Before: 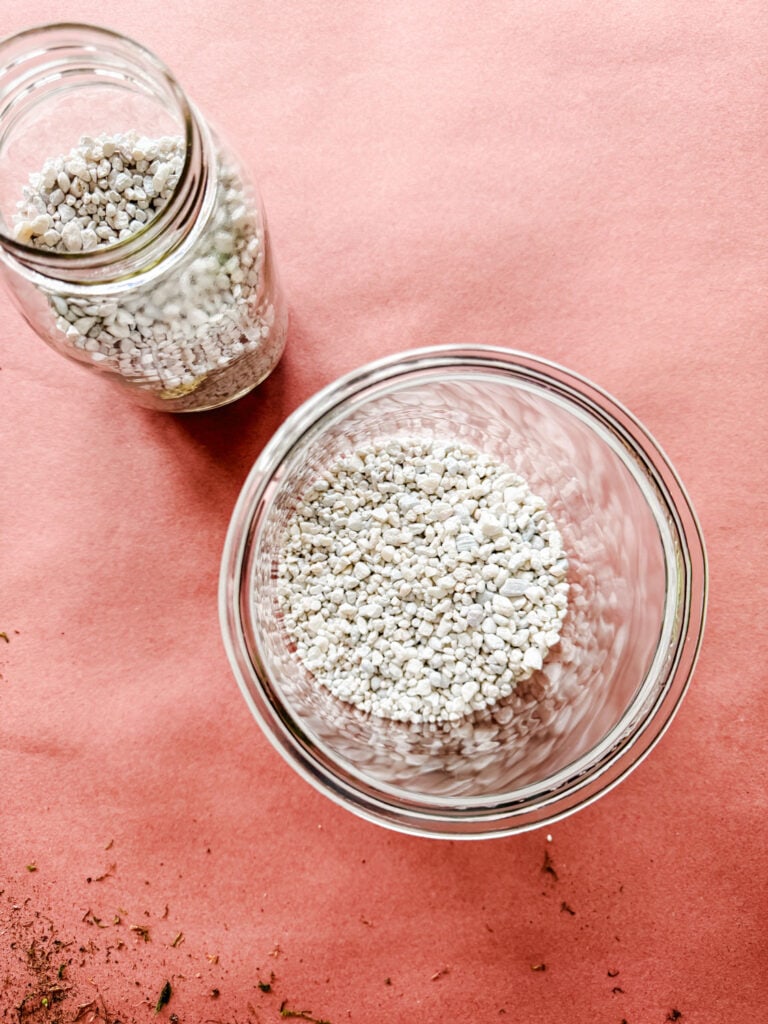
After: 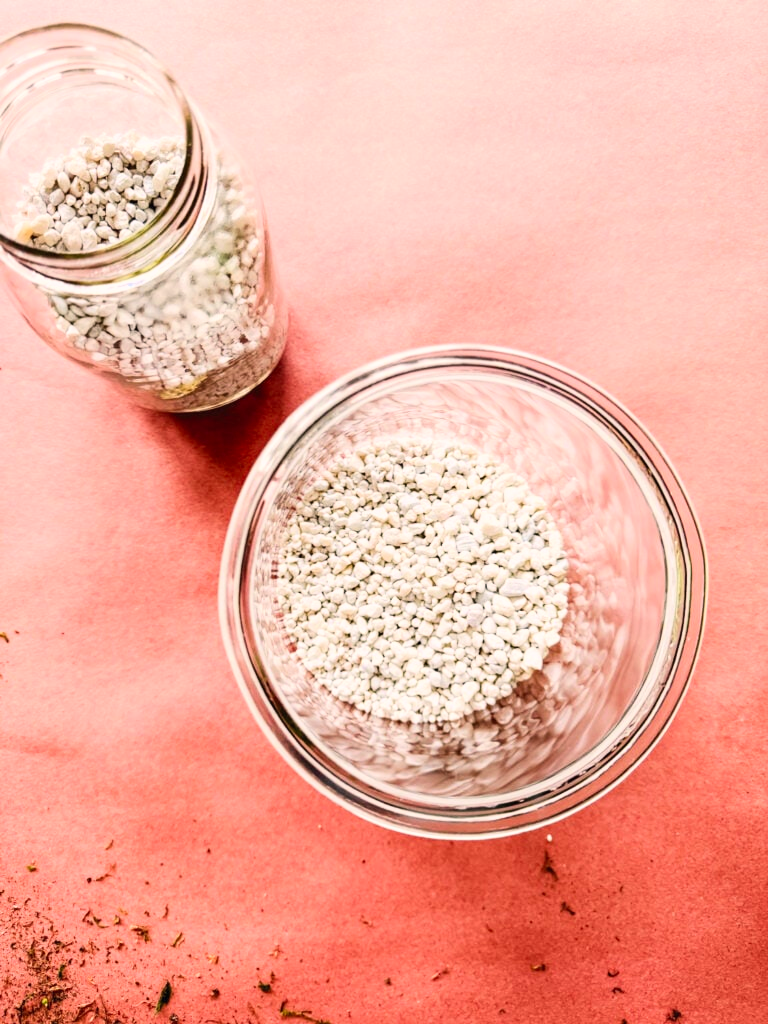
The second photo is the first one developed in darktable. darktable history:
color correction: highlights a* 5.79, highlights b* 4.88
contrast brightness saturation: contrast 0.202, brightness 0.167, saturation 0.219
